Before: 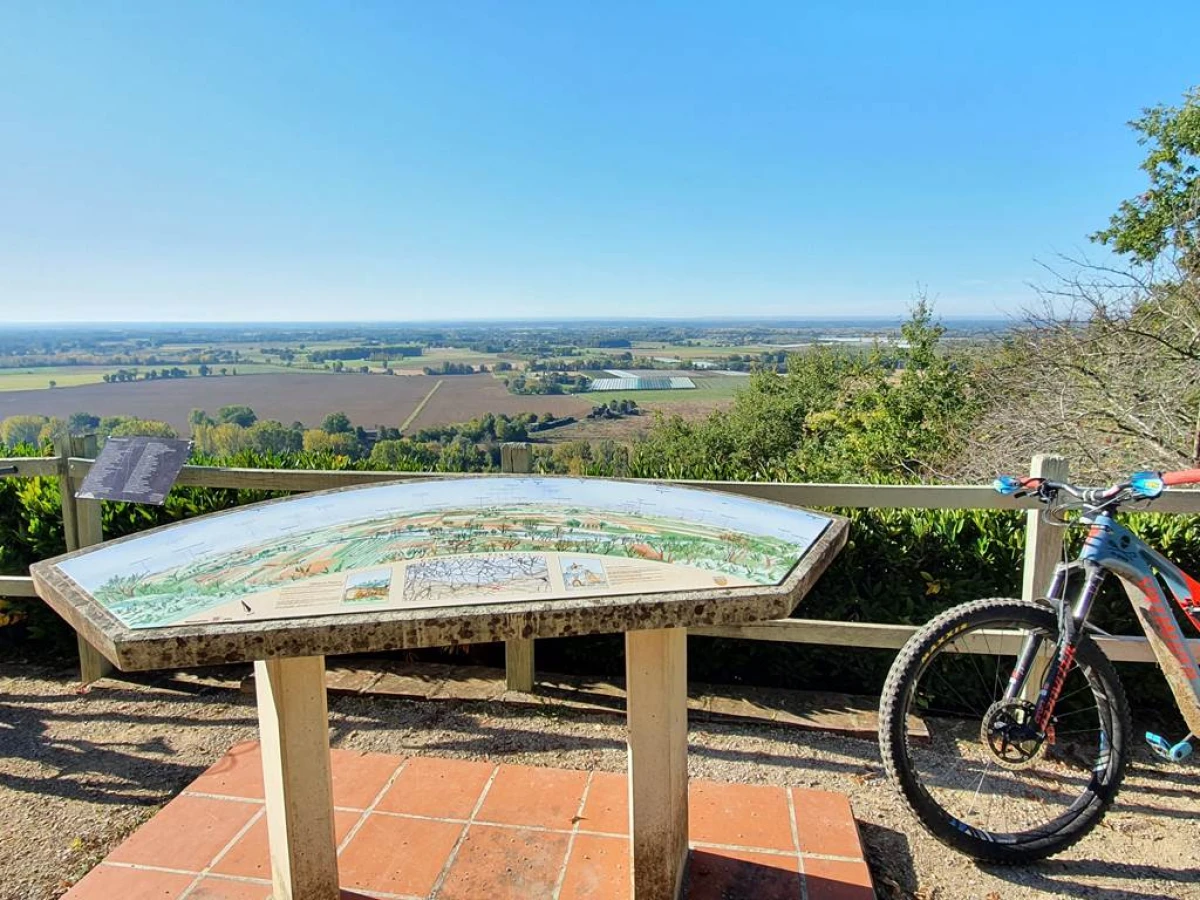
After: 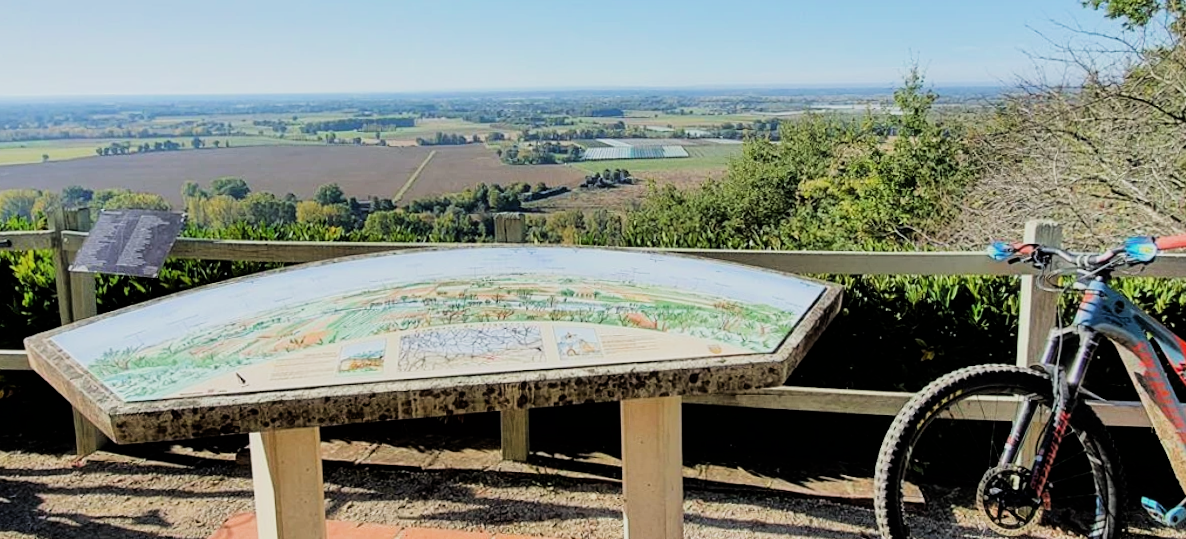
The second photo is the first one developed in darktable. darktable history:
crop and rotate: top 25.357%, bottom 13.942%
rotate and perspective: rotation -0.45°, automatic cropping original format, crop left 0.008, crop right 0.992, crop top 0.012, crop bottom 0.988
filmic rgb: black relative exposure -5 EV, hardness 2.88, contrast 1.4, highlights saturation mix -20%
contrast equalizer: y [[0.5, 0.486, 0.447, 0.446, 0.489, 0.5], [0.5 ×6], [0.5 ×6], [0 ×6], [0 ×6]]
